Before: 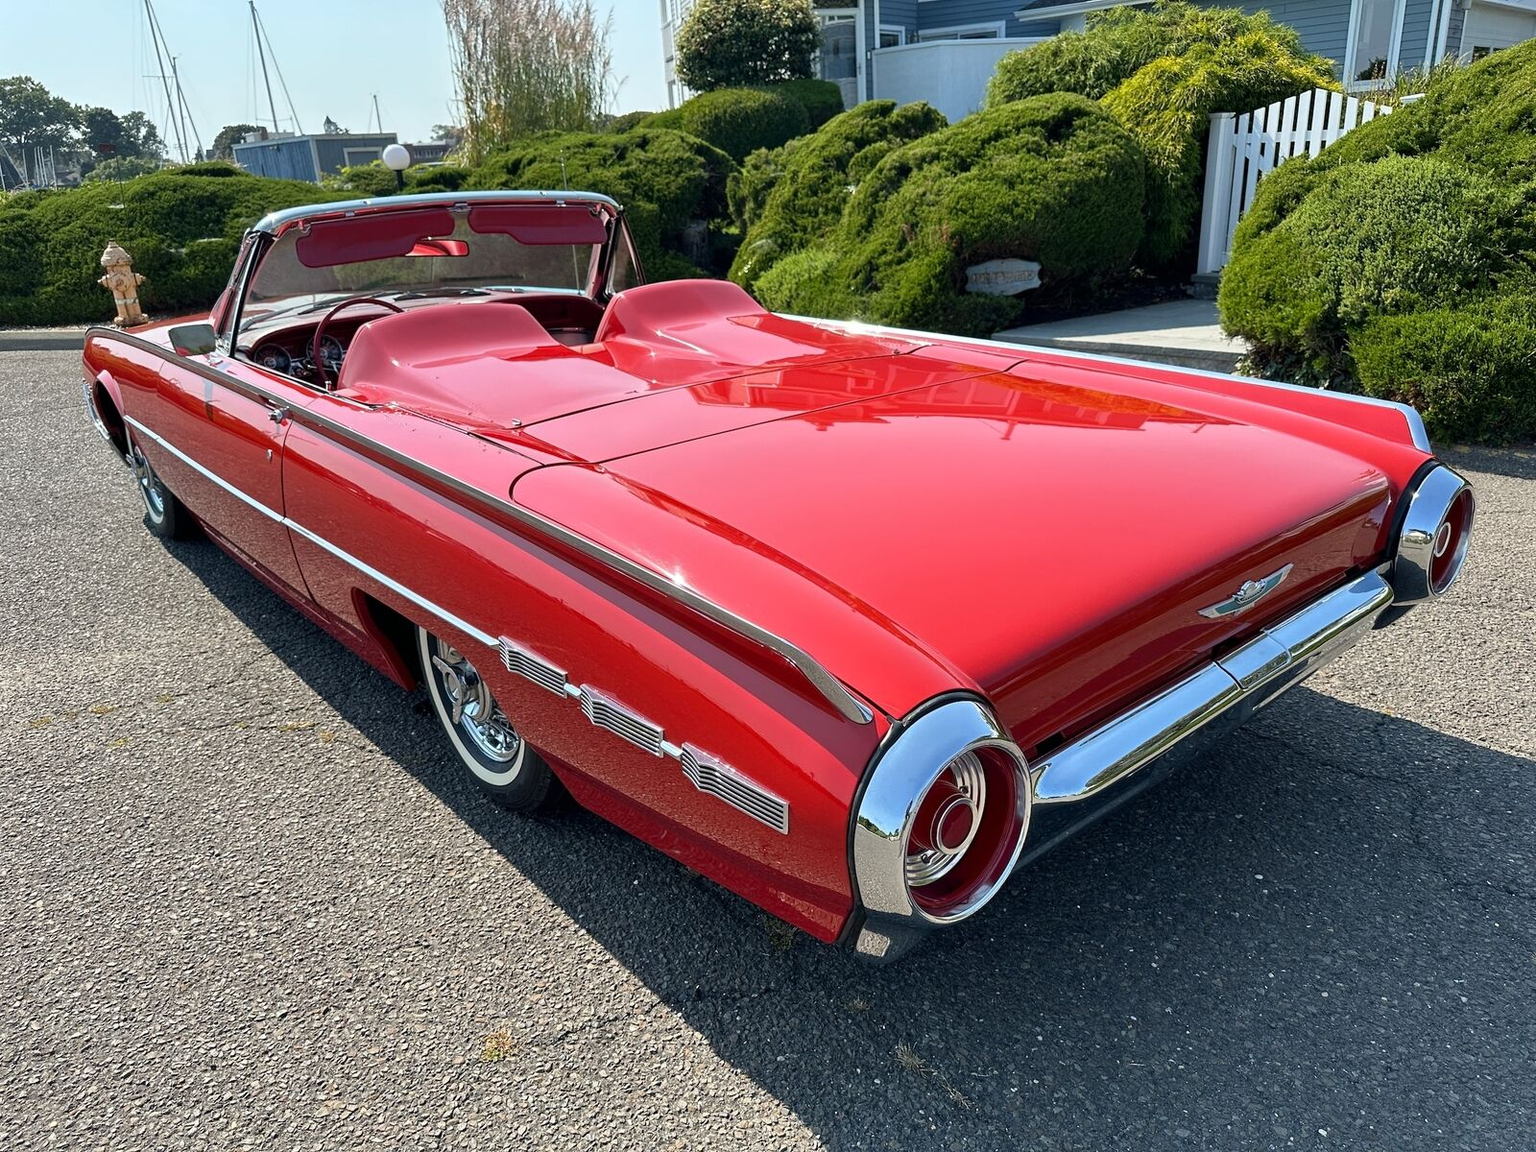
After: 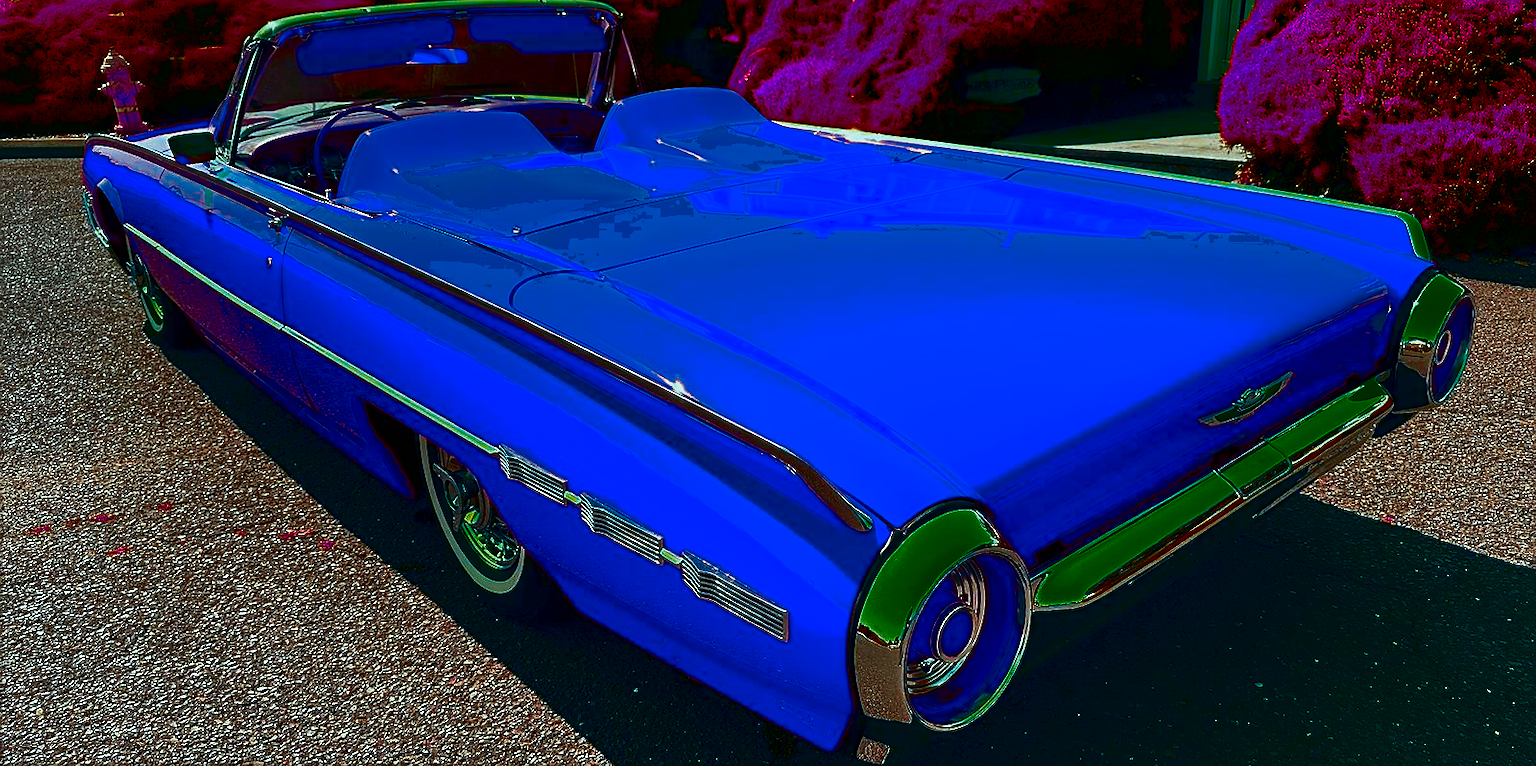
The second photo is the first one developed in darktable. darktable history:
crop: top 16.697%, bottom 16.752%
color zones: curves: ch0 [(0.826, 0.353)]; ch1 [(0.242, 0.647) (0.889, 0.342)]; ch2 [(0.246, 0.089) (0.969, 0.068)]
exposure: compensate highlight preservation false
color balance rgb: linear chroma grading › global chroma 0.533%, perceptual saturation grading › global saturation 0.33%, global vibrance 24.782%
contrast brightness saturation: brightness -0.991, saturation 0.995
color correction: highlights a* -10.12, highlights b* -9.98
sharpen: radius 0.974, amount 0.612
